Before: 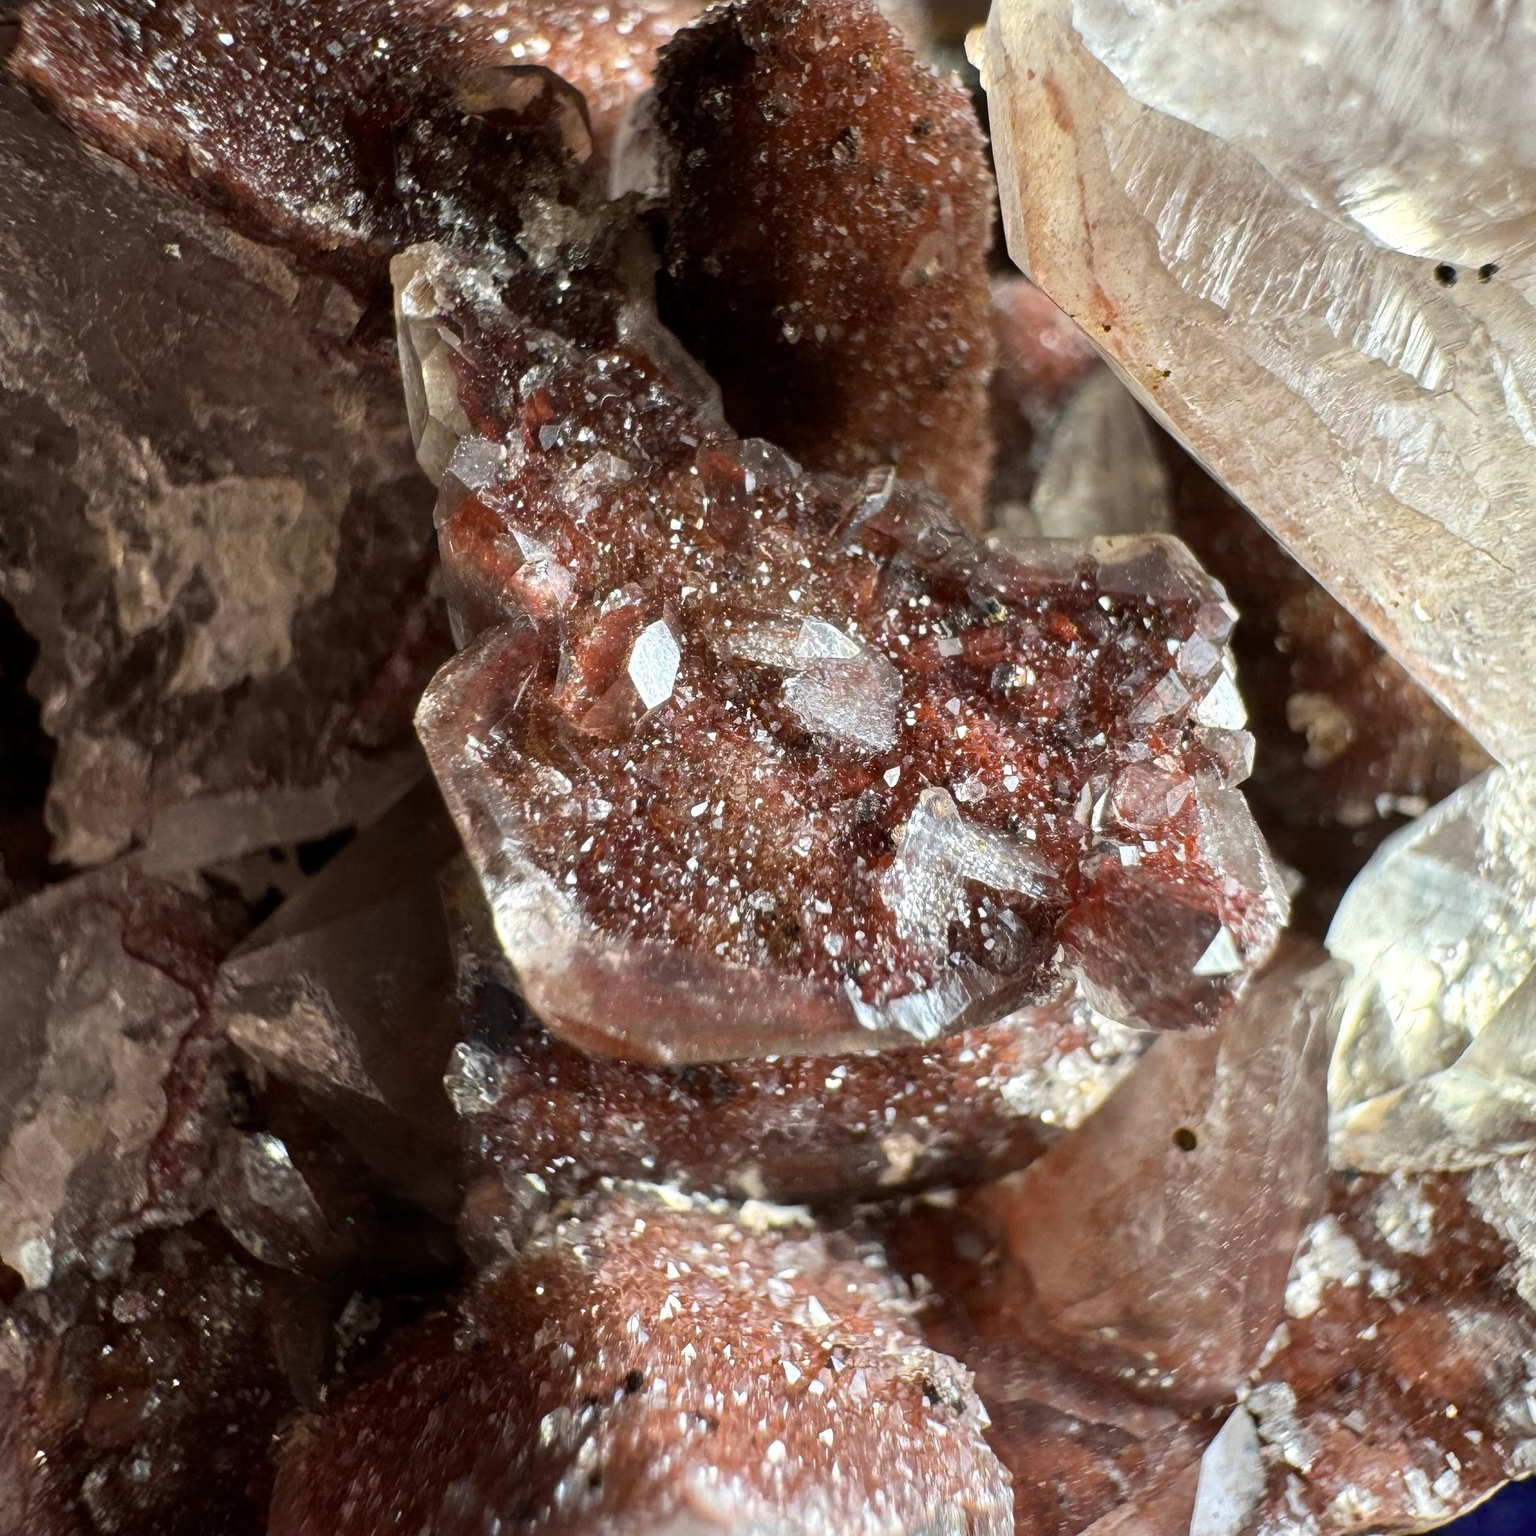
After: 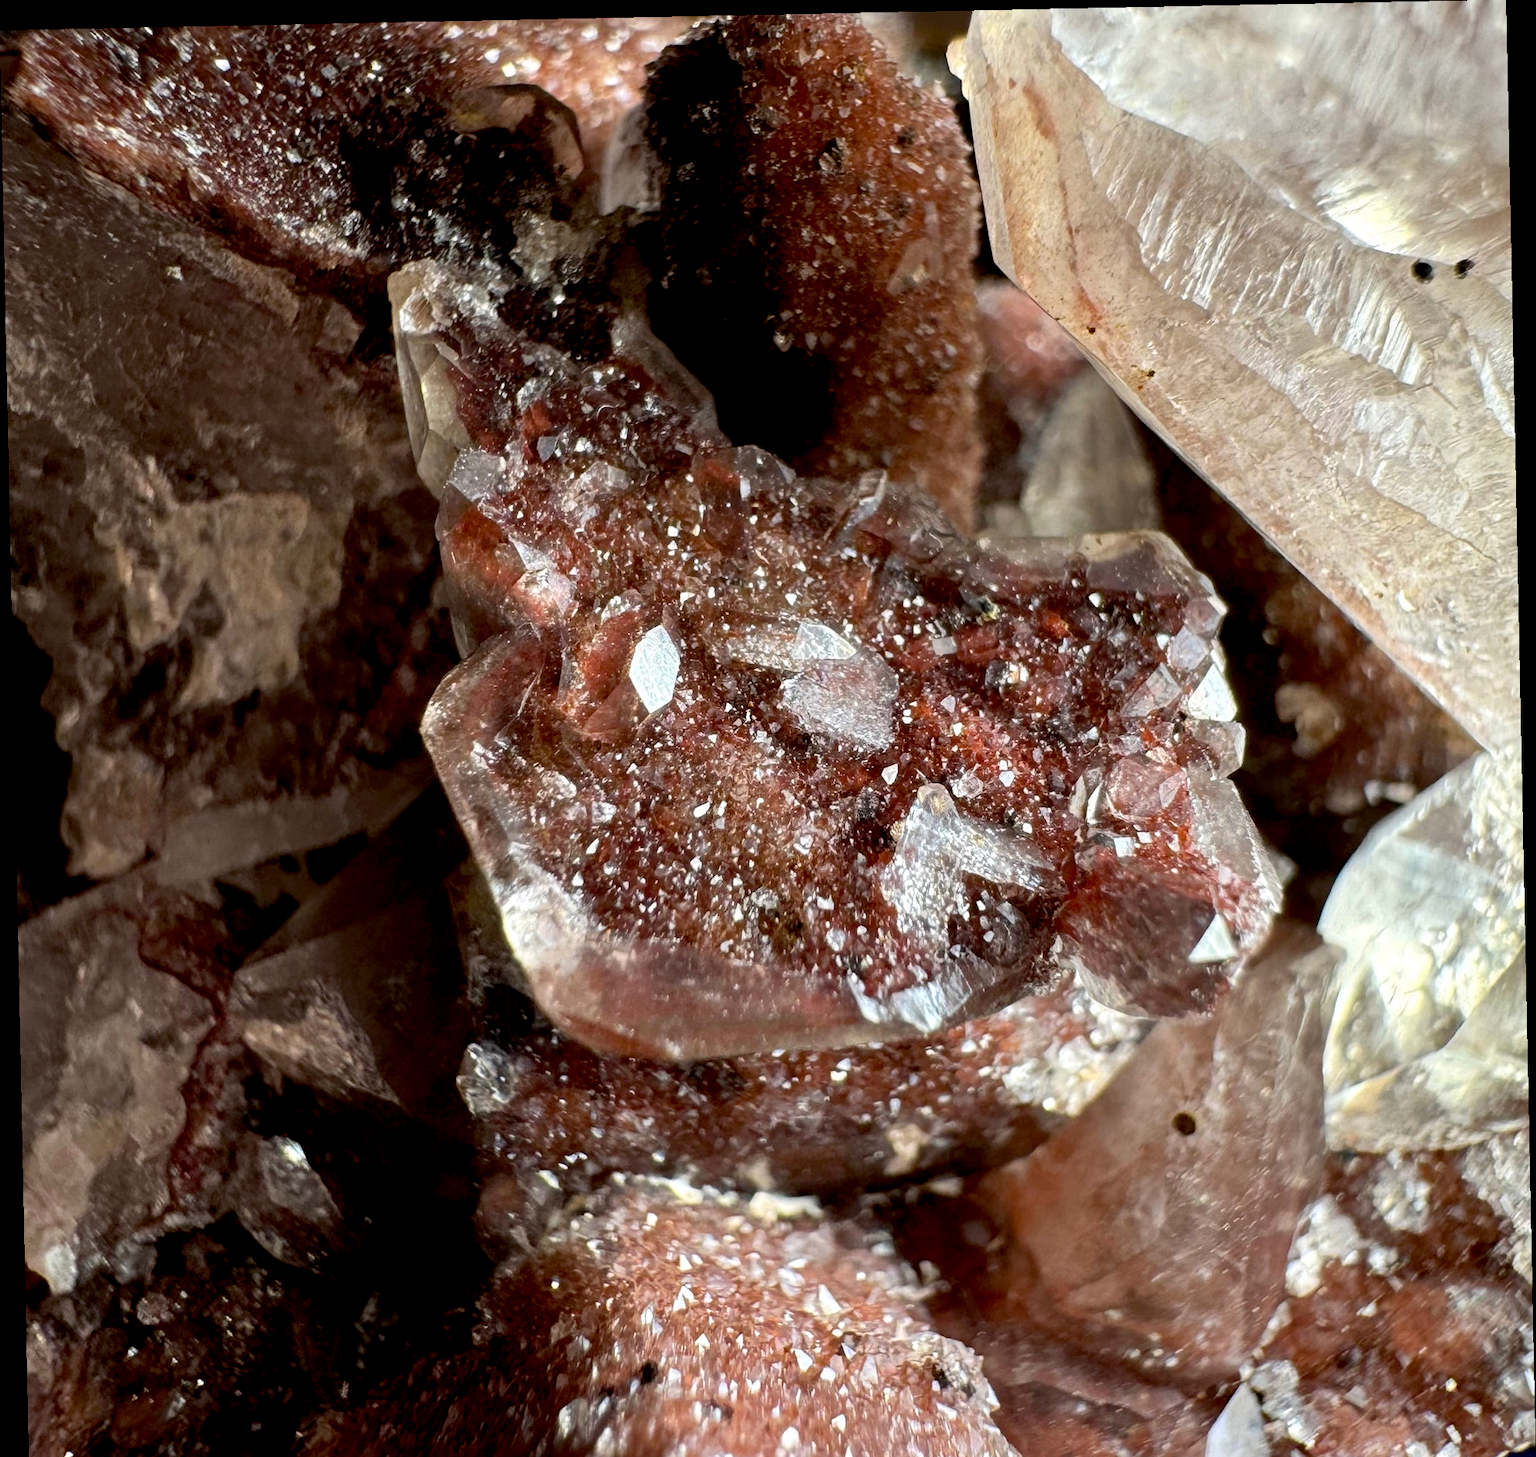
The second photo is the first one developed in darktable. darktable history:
tone equalizer: on, module defaults
rotate and perspective: rotation -1.17°, automatic cropping off
crop and rotate: top 0%, bottom 5.097%
exposure: black level correction 0.011, compensate highlight preservation false
